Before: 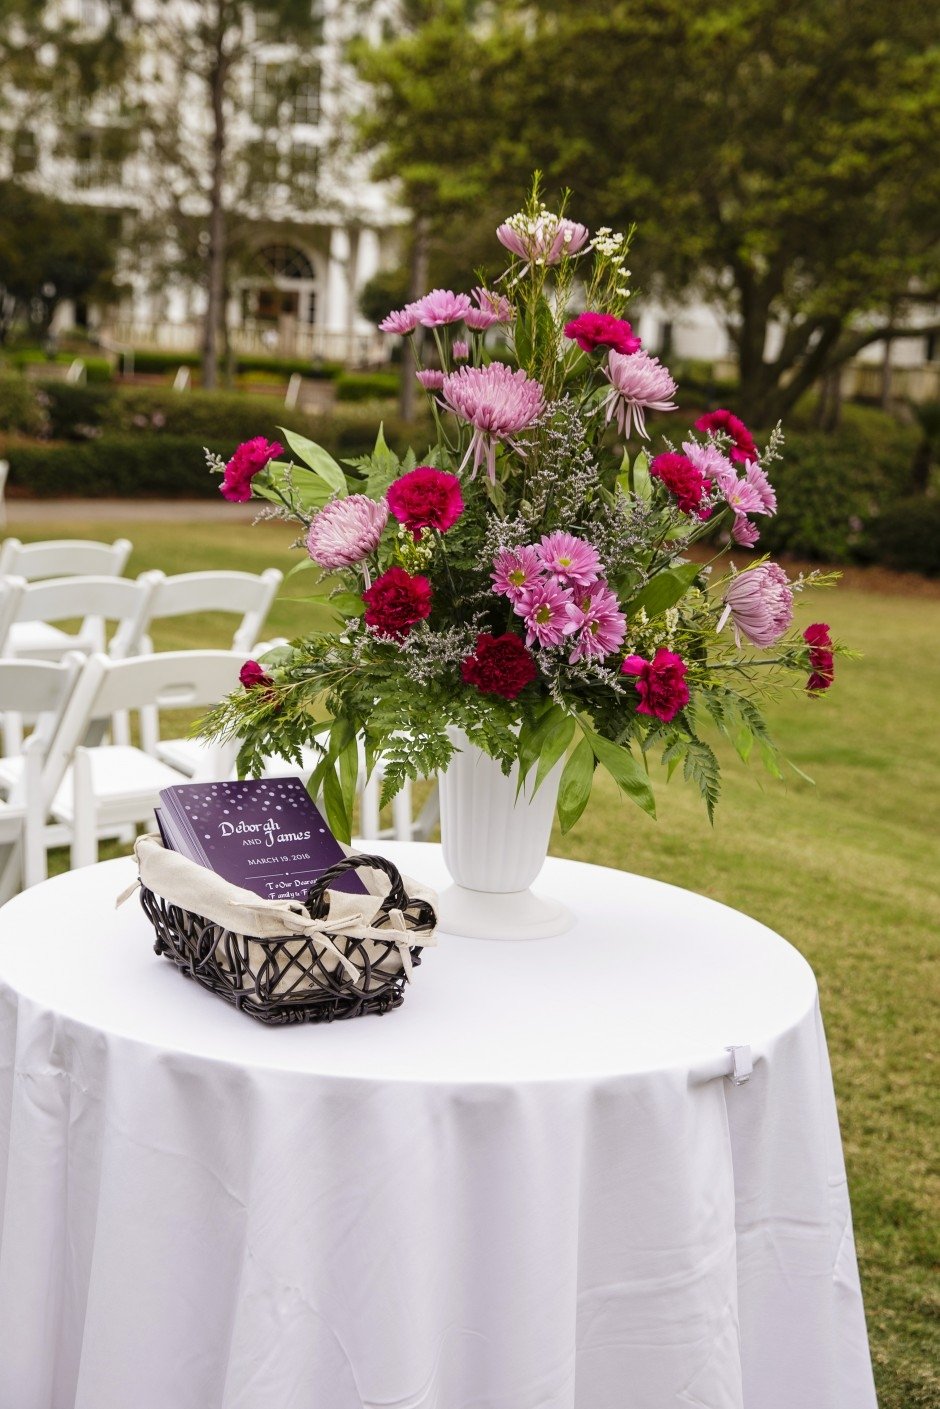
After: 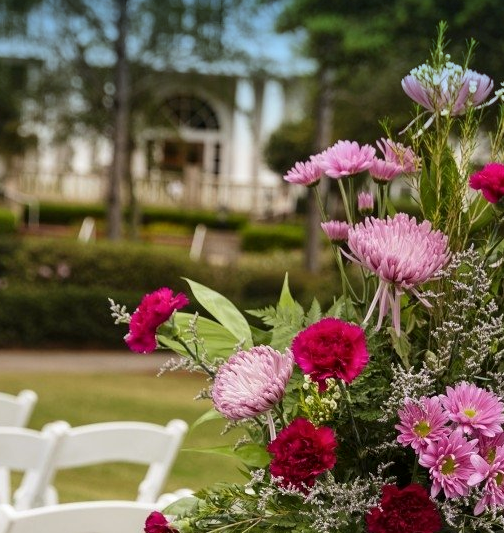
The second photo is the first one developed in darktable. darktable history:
crop: left 10.121%, top 10.631%, right 36.218%, bottom 51.526%
local contrast: mode bilateral grid, contrast 20, coarseness 50, detail 120%, midtone range 0.2
graduated density: density 2.02 EV, hardness 44%, rotation 0.374°, offset 8.21, hue 208.8°, saturation 97%
